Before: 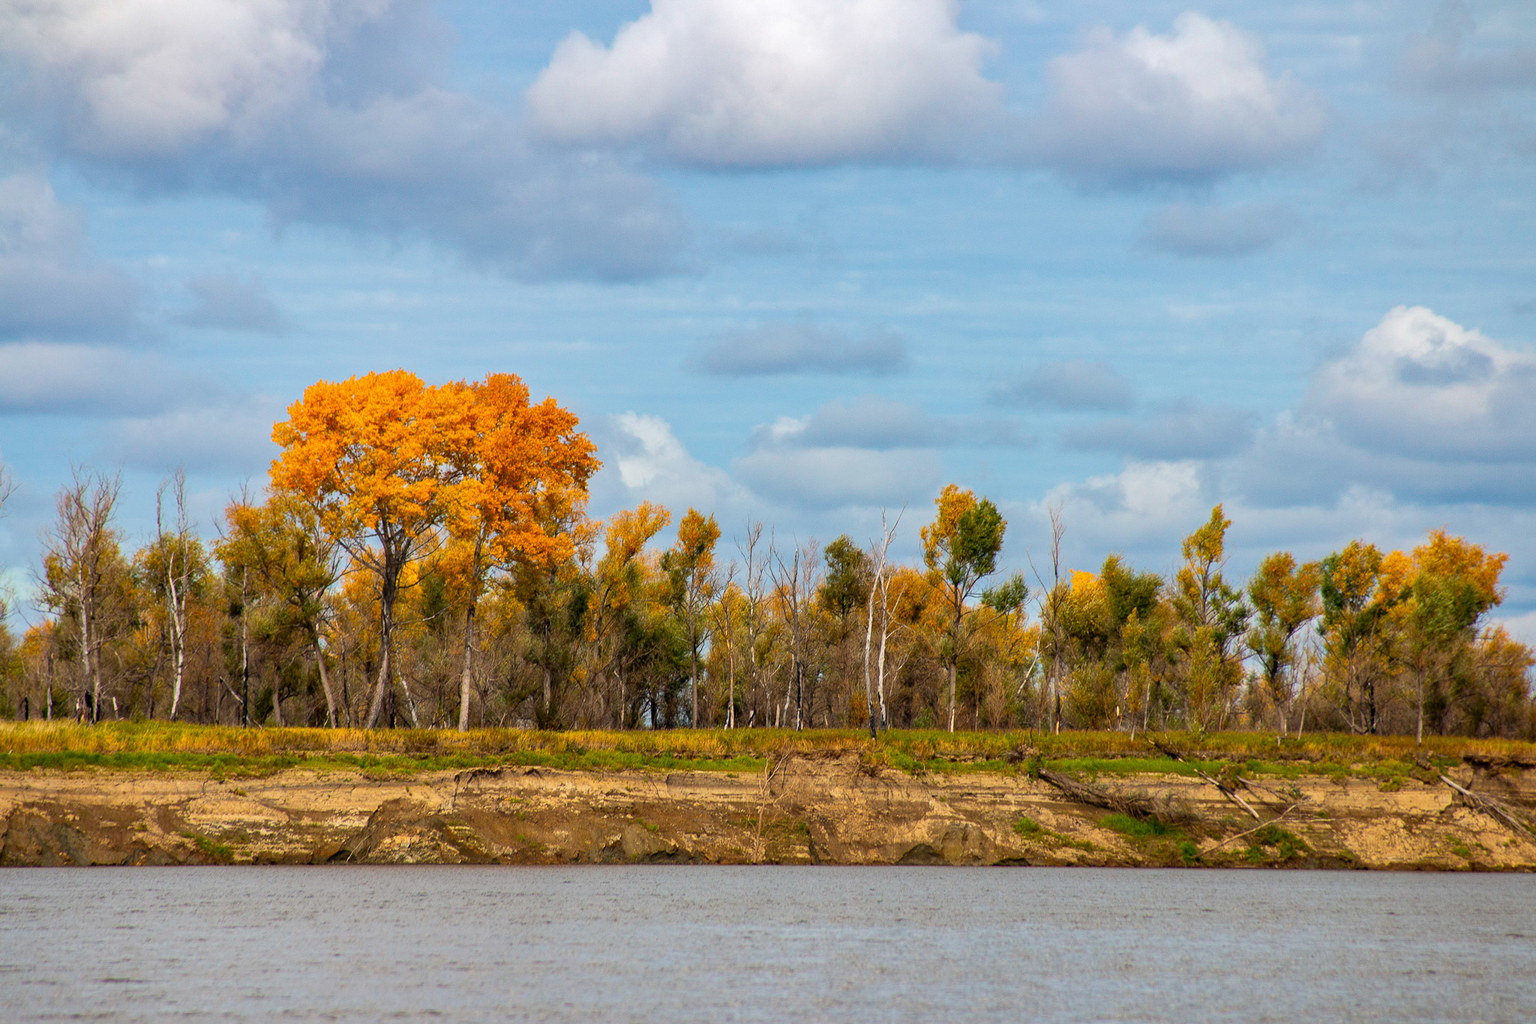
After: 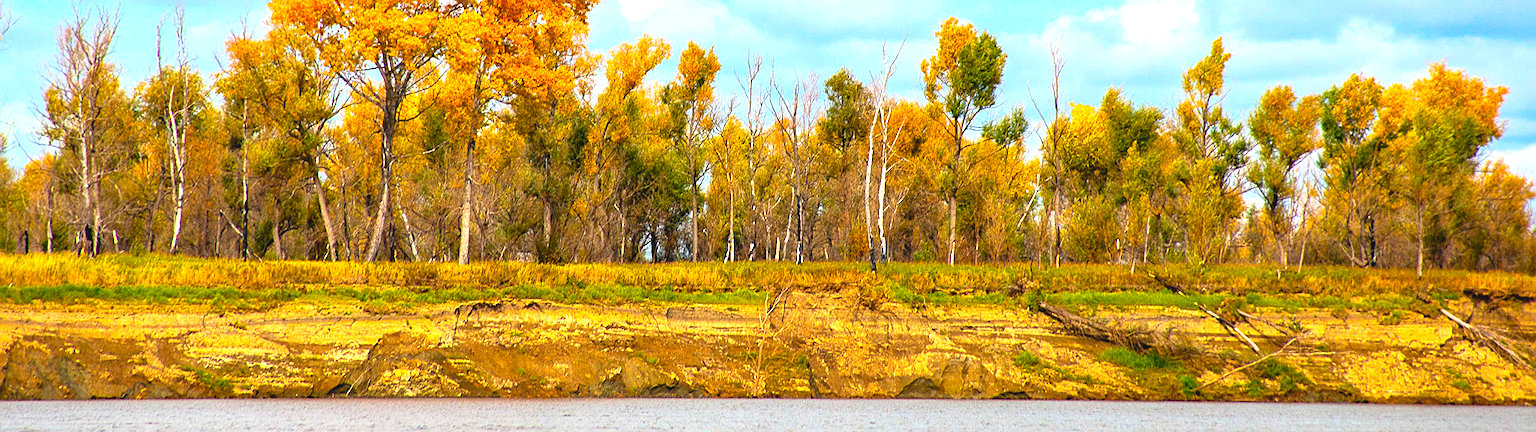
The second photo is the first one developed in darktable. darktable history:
exposure: black level correction 0, exposure 1.285 EV, compensate exposure bias true, compensate highlight preservation false
crop: top 45.639%, bottom 12.145%
sharpen: on, module defaults
contrast brightness saturation: contrast -0.124
color balance rgb: perceptual saturation grading › global saturation 19.876%, global vibrance 20%
